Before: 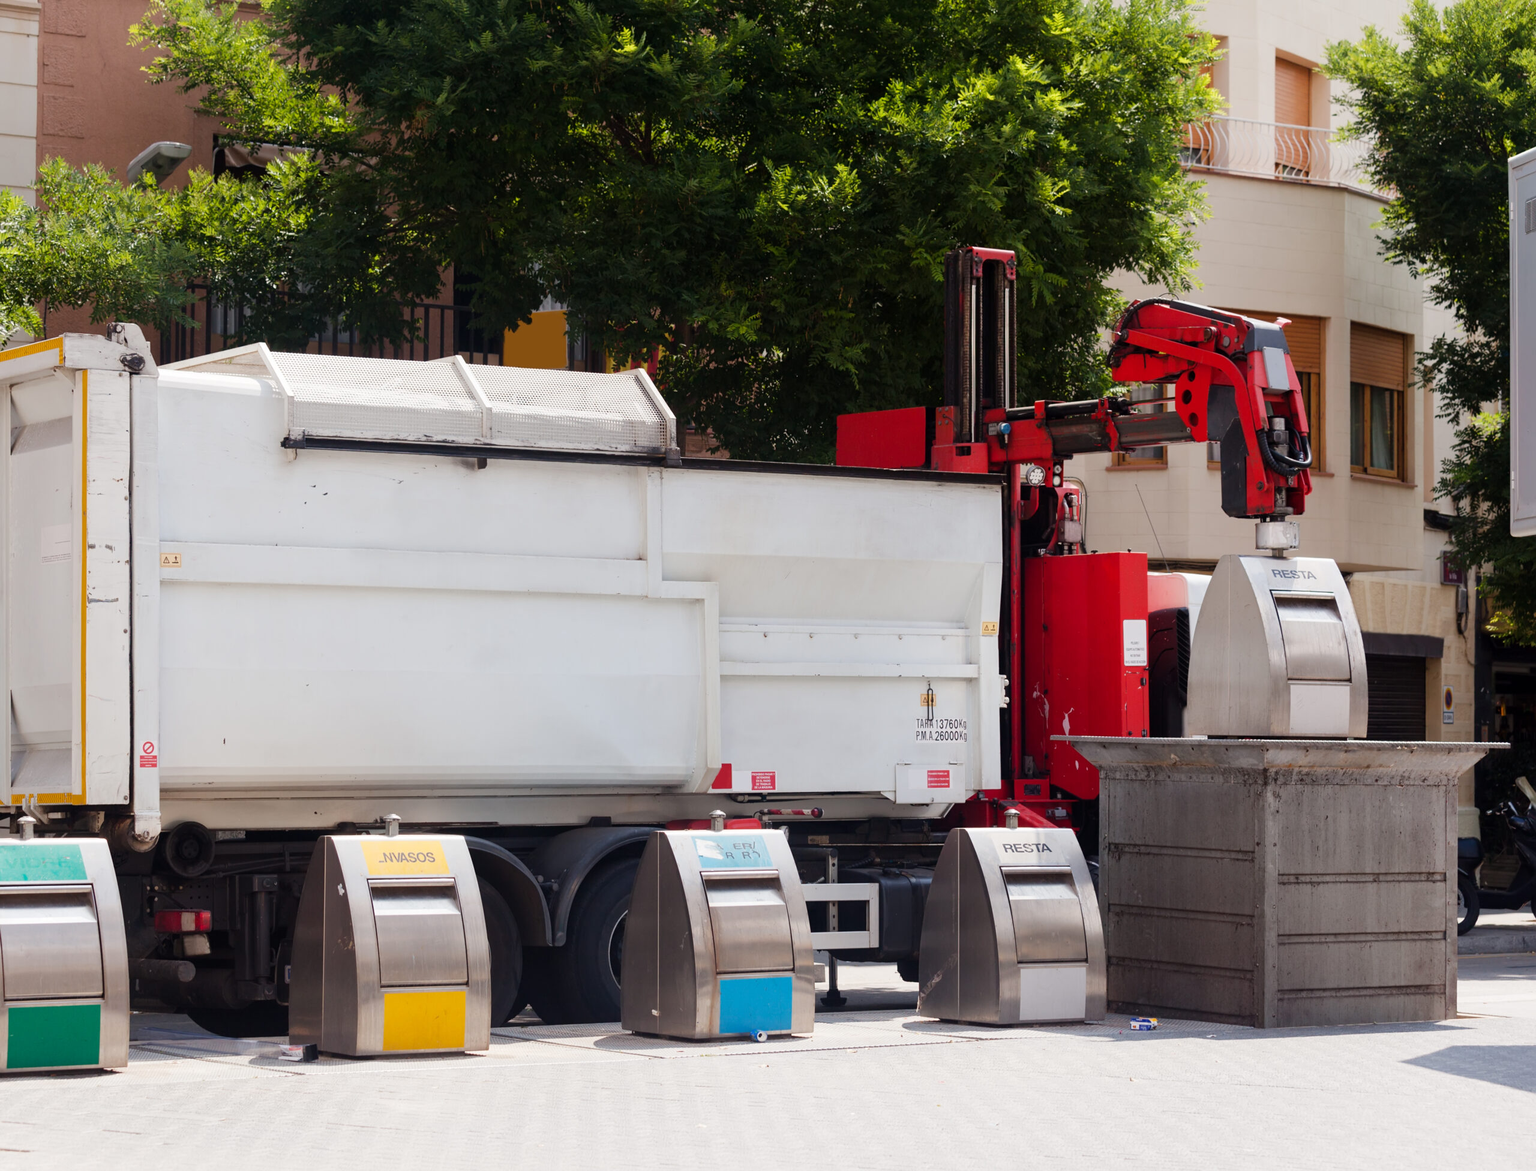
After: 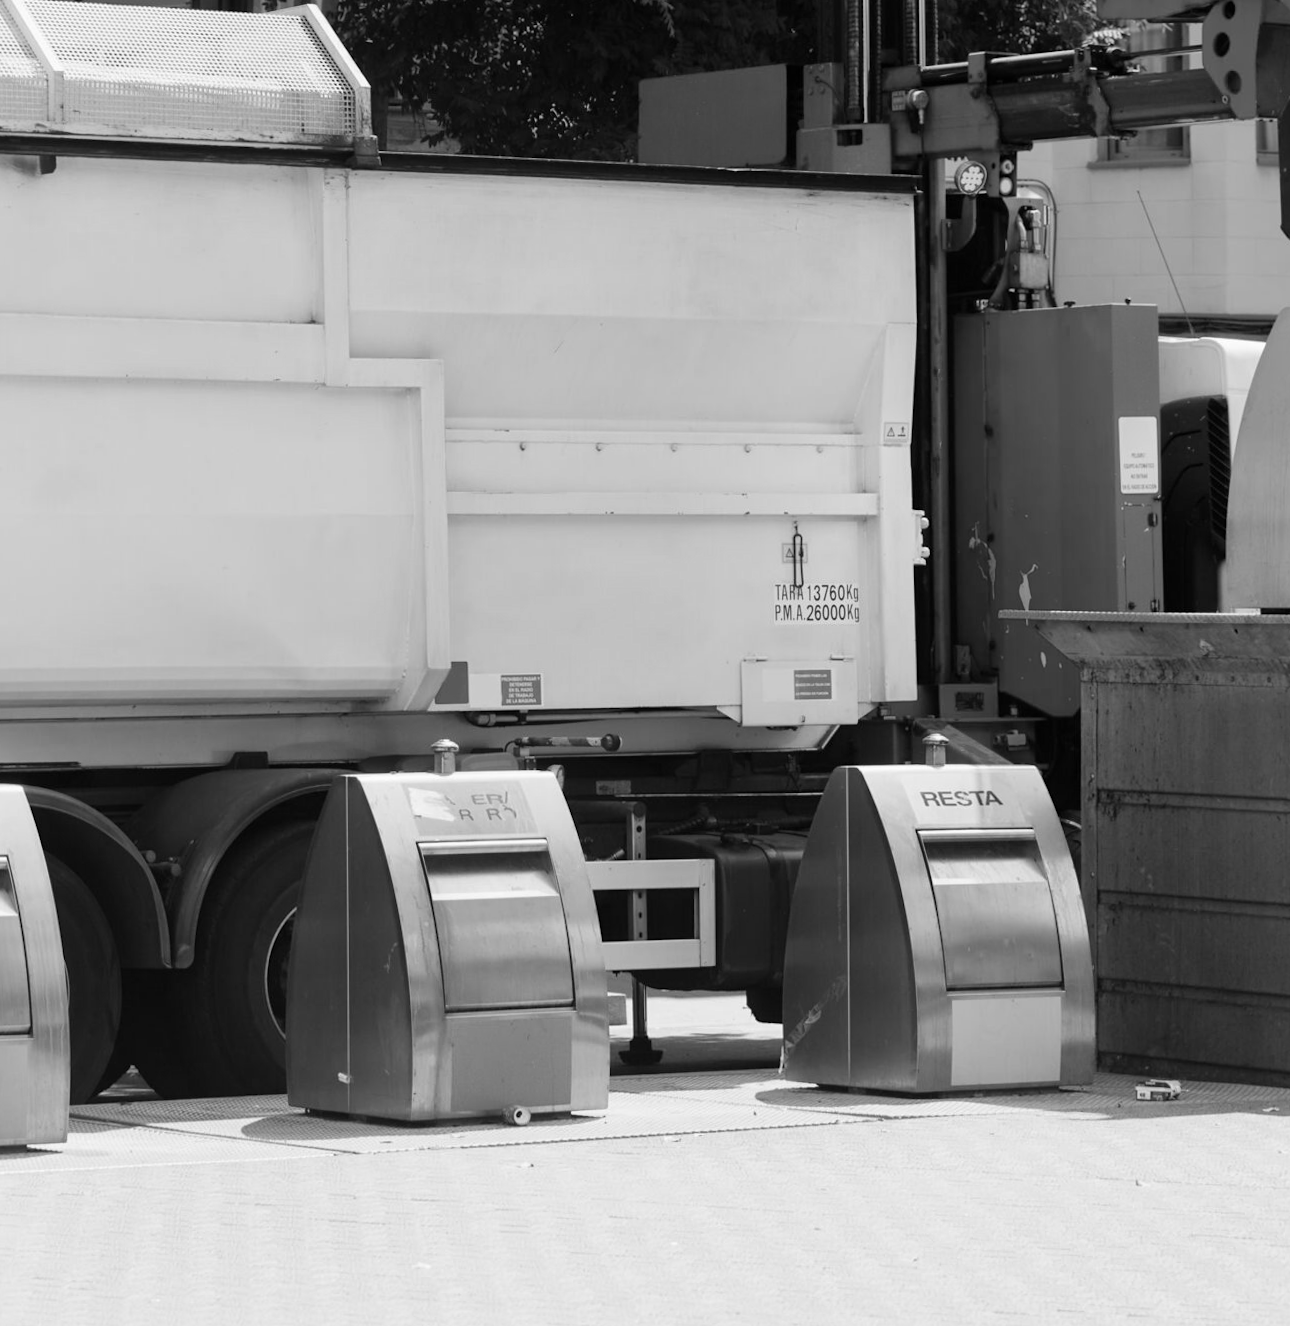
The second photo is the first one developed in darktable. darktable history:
monochrome: a 16.06, b 15.48, size 1
crop and rotate: left 29.237%, top 31.152%, right 19.807%
rotate and perspective: rotation -0.45°, automatic cropping original format, crop left 0.008, crop right 0.992, crop top 0.012, crop bottom 0.988
